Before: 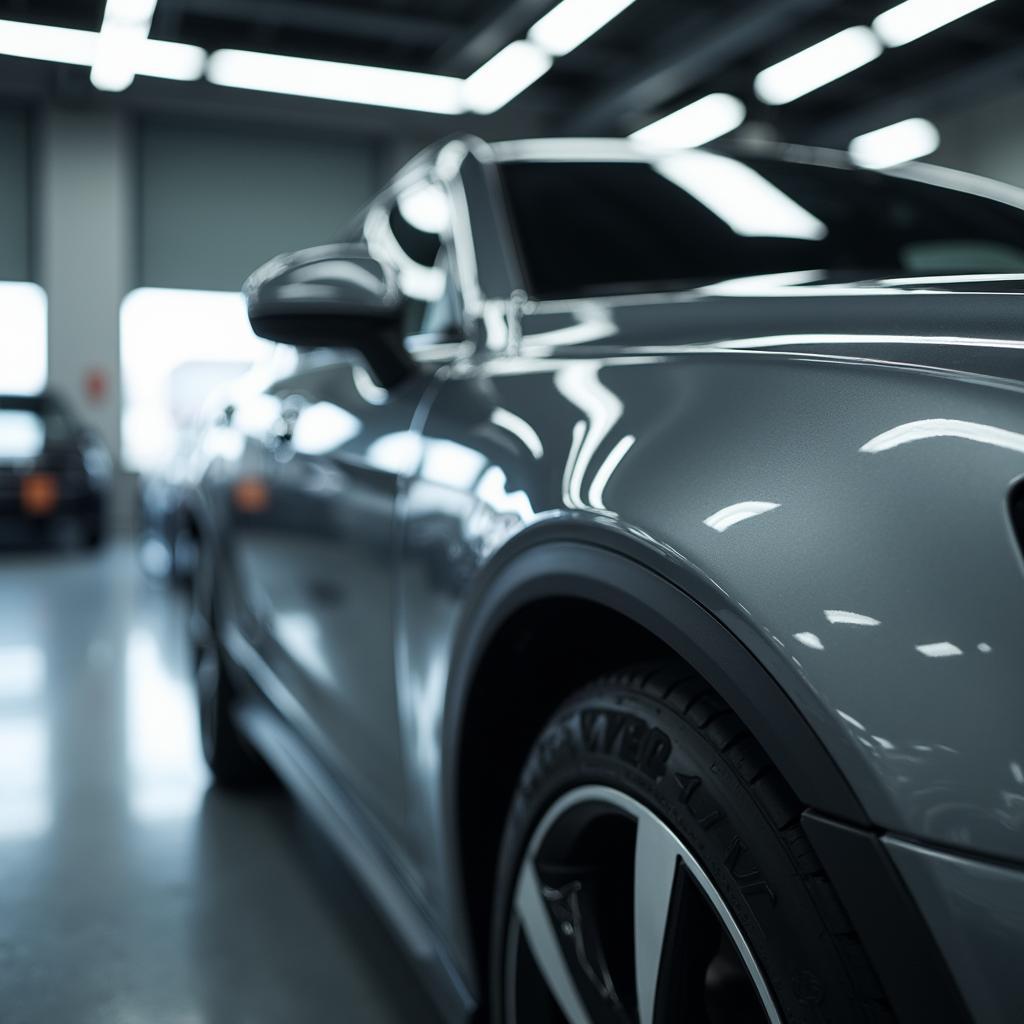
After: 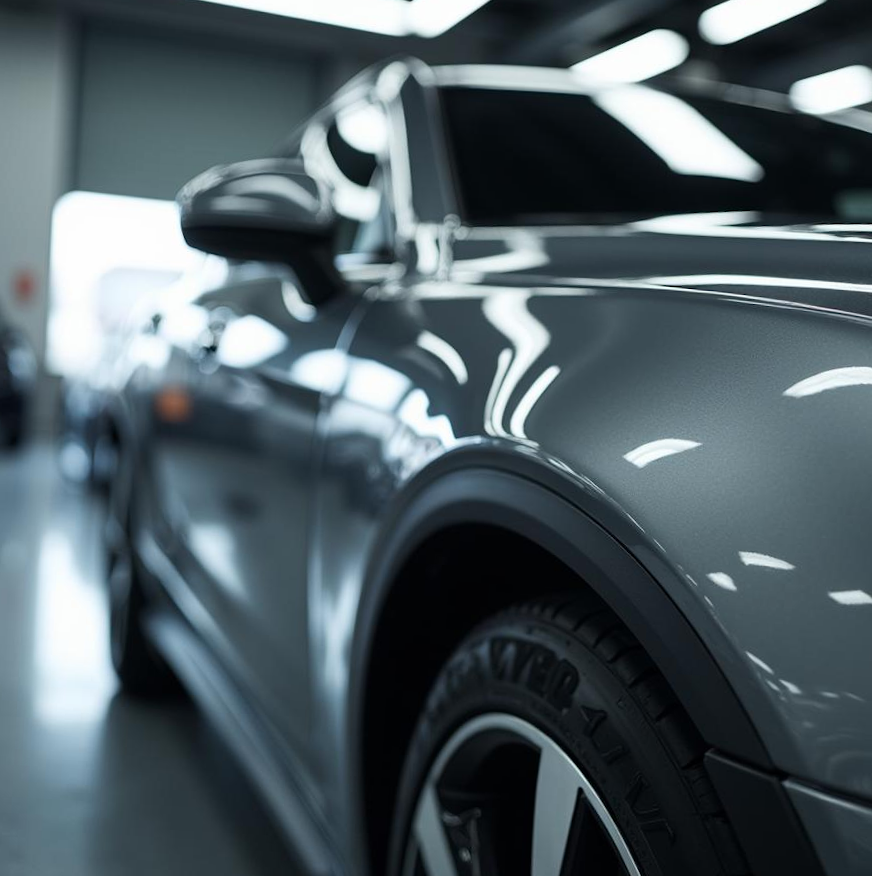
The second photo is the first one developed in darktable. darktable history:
contrast brightness saturation: contrast 0.074
crop and rotate: angle -3.22°, left 5.413%, top 5.164%, right 4.78%, bottom 4.584%
